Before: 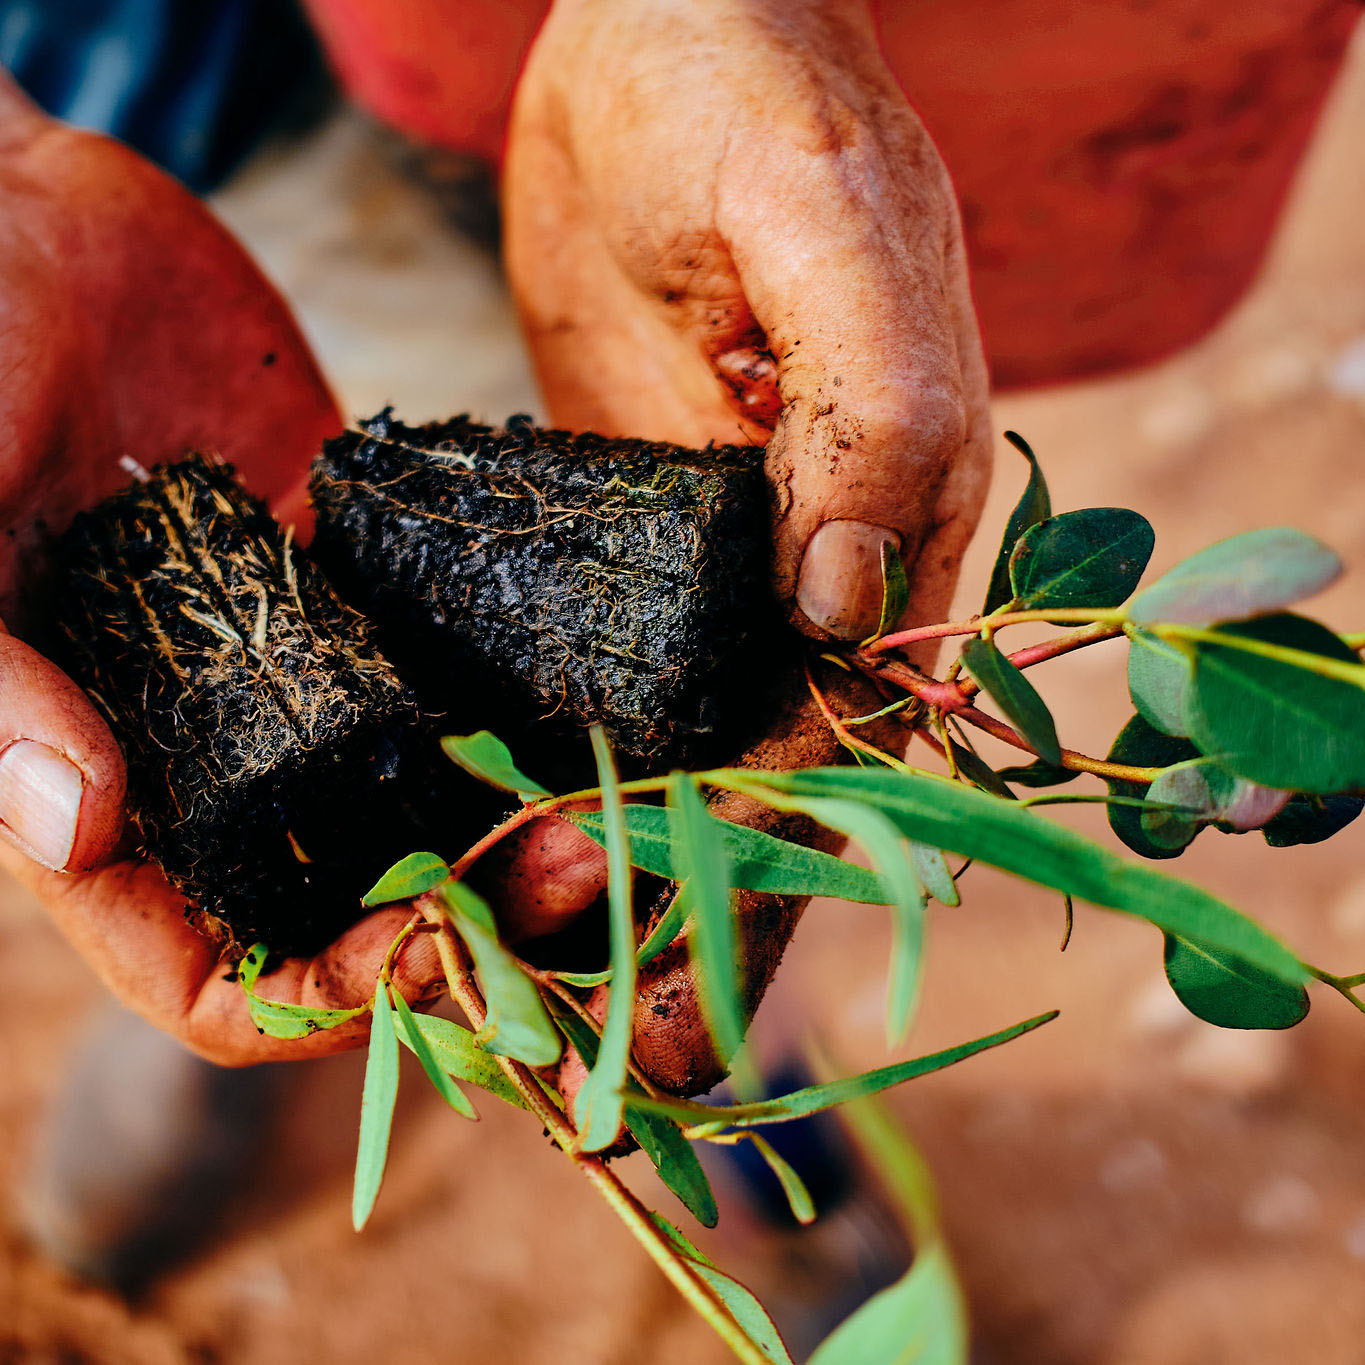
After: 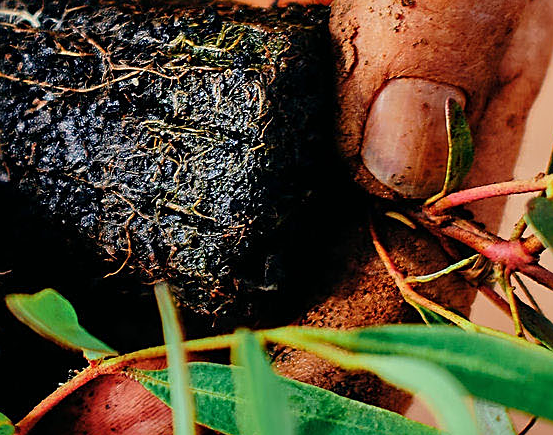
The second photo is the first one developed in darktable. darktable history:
sharpen: on, module defaults
crop: left 31.91%, top 32.42%, right 27.505%, bottom 35.506%
